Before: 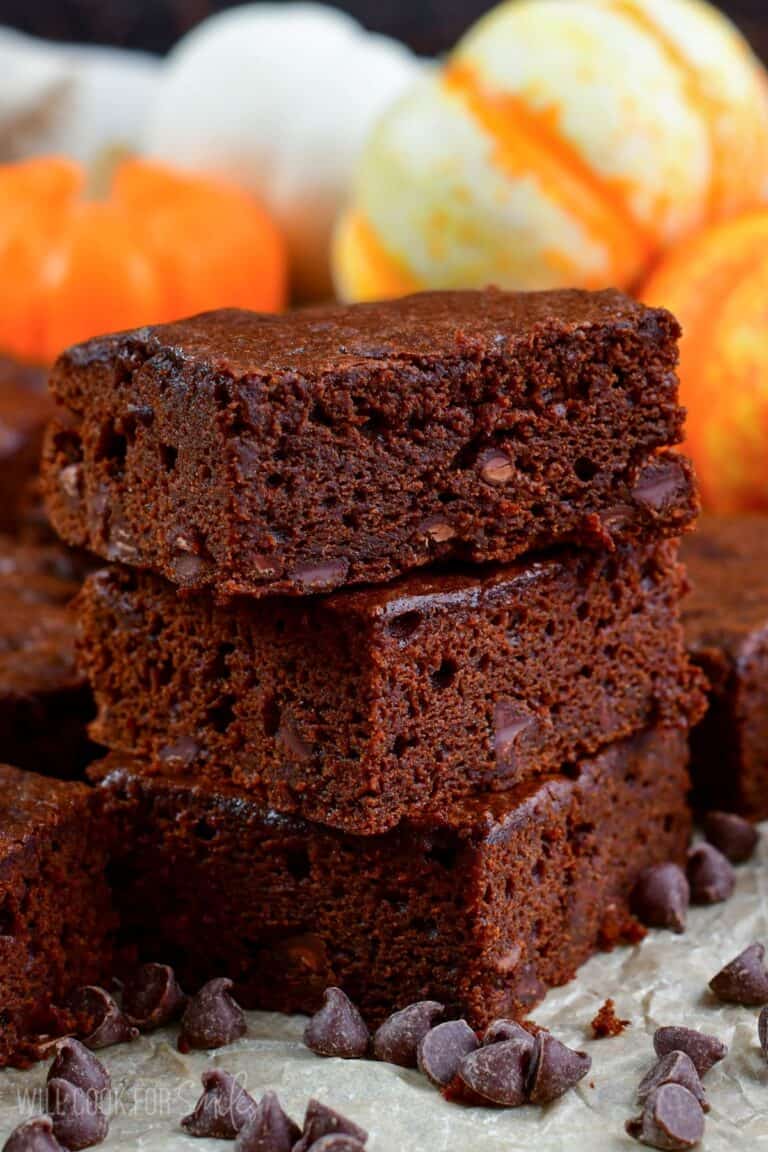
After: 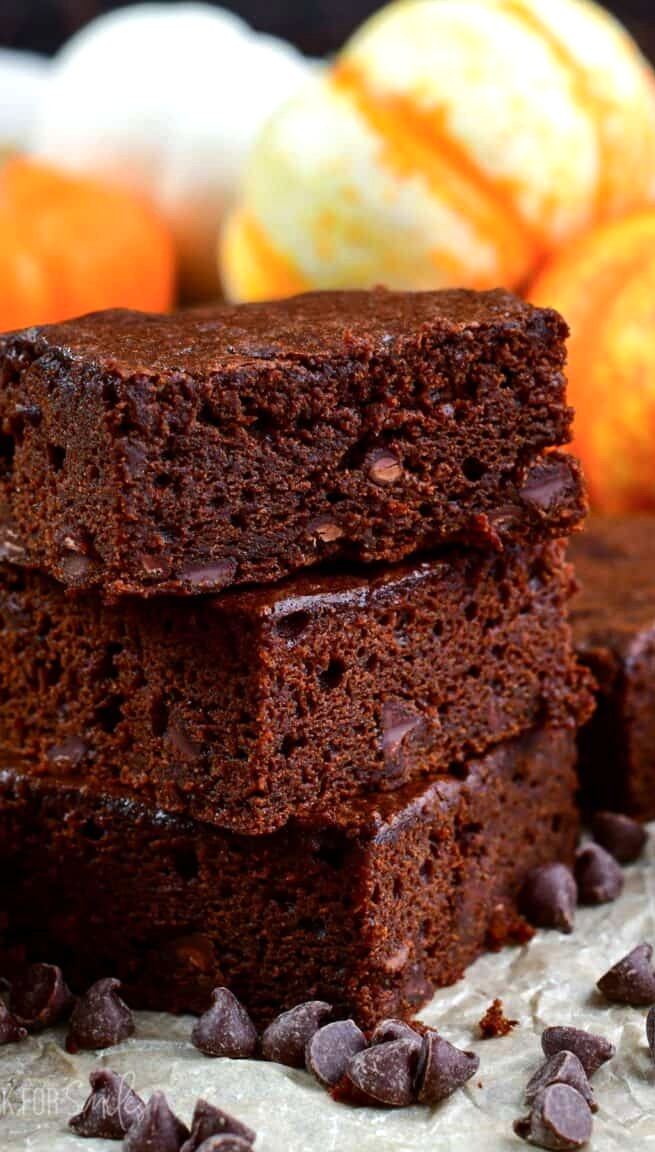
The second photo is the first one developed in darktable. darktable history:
tone equalizer: -8 EV -0.417 EV, -7 EV -0.389 EV, -6 EV -0.333 EV, -5 EV -0.222 EV, -3 EV 0.222 EV, -2 EV 0.333 EV, -1 EV 0.389 EV, +0 EV 0.417 EV, edges refinement/feathering 500, mask exposure compensation -1.57 EV, preserve details no
crop and rotate: left 14.584%
